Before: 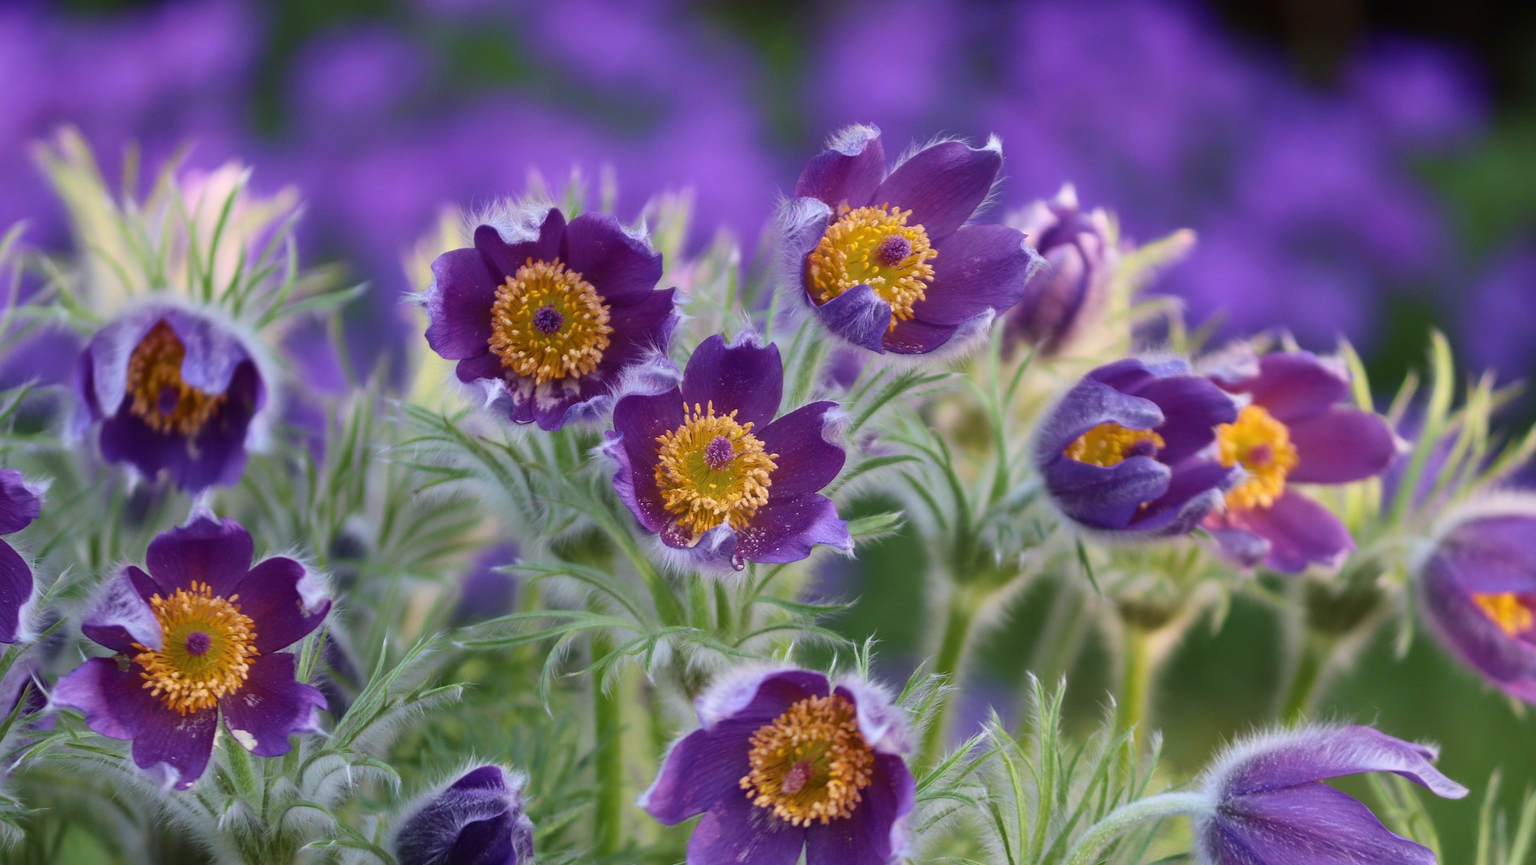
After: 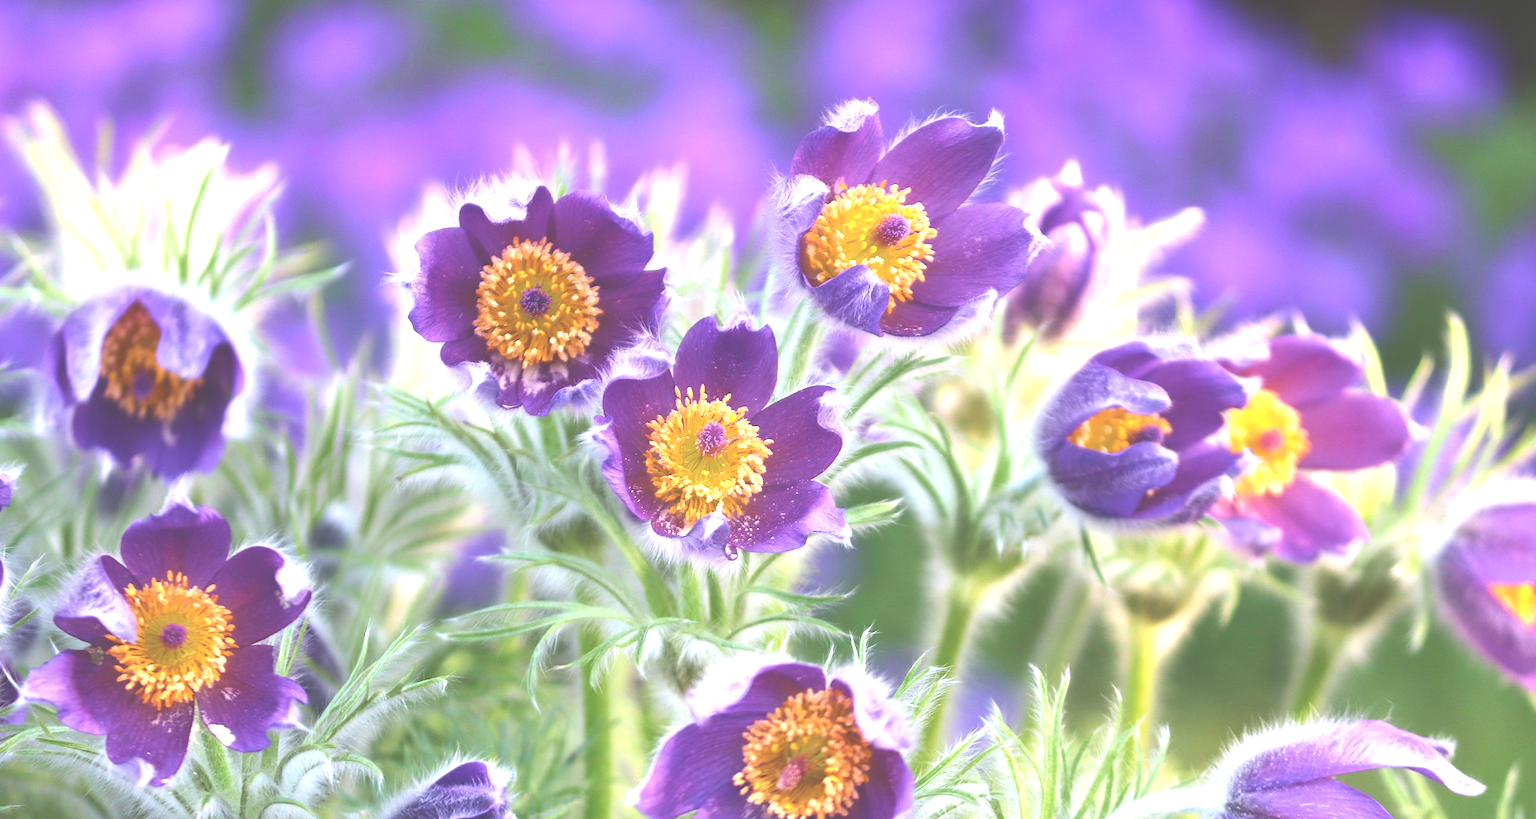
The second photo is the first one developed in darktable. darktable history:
crop: left 1.964%, top 3.251%, right 1.122%, bottom 4.933%
exposure: black level correction -0.023, exposure 1.397 EV, compensate highlight preservation false
